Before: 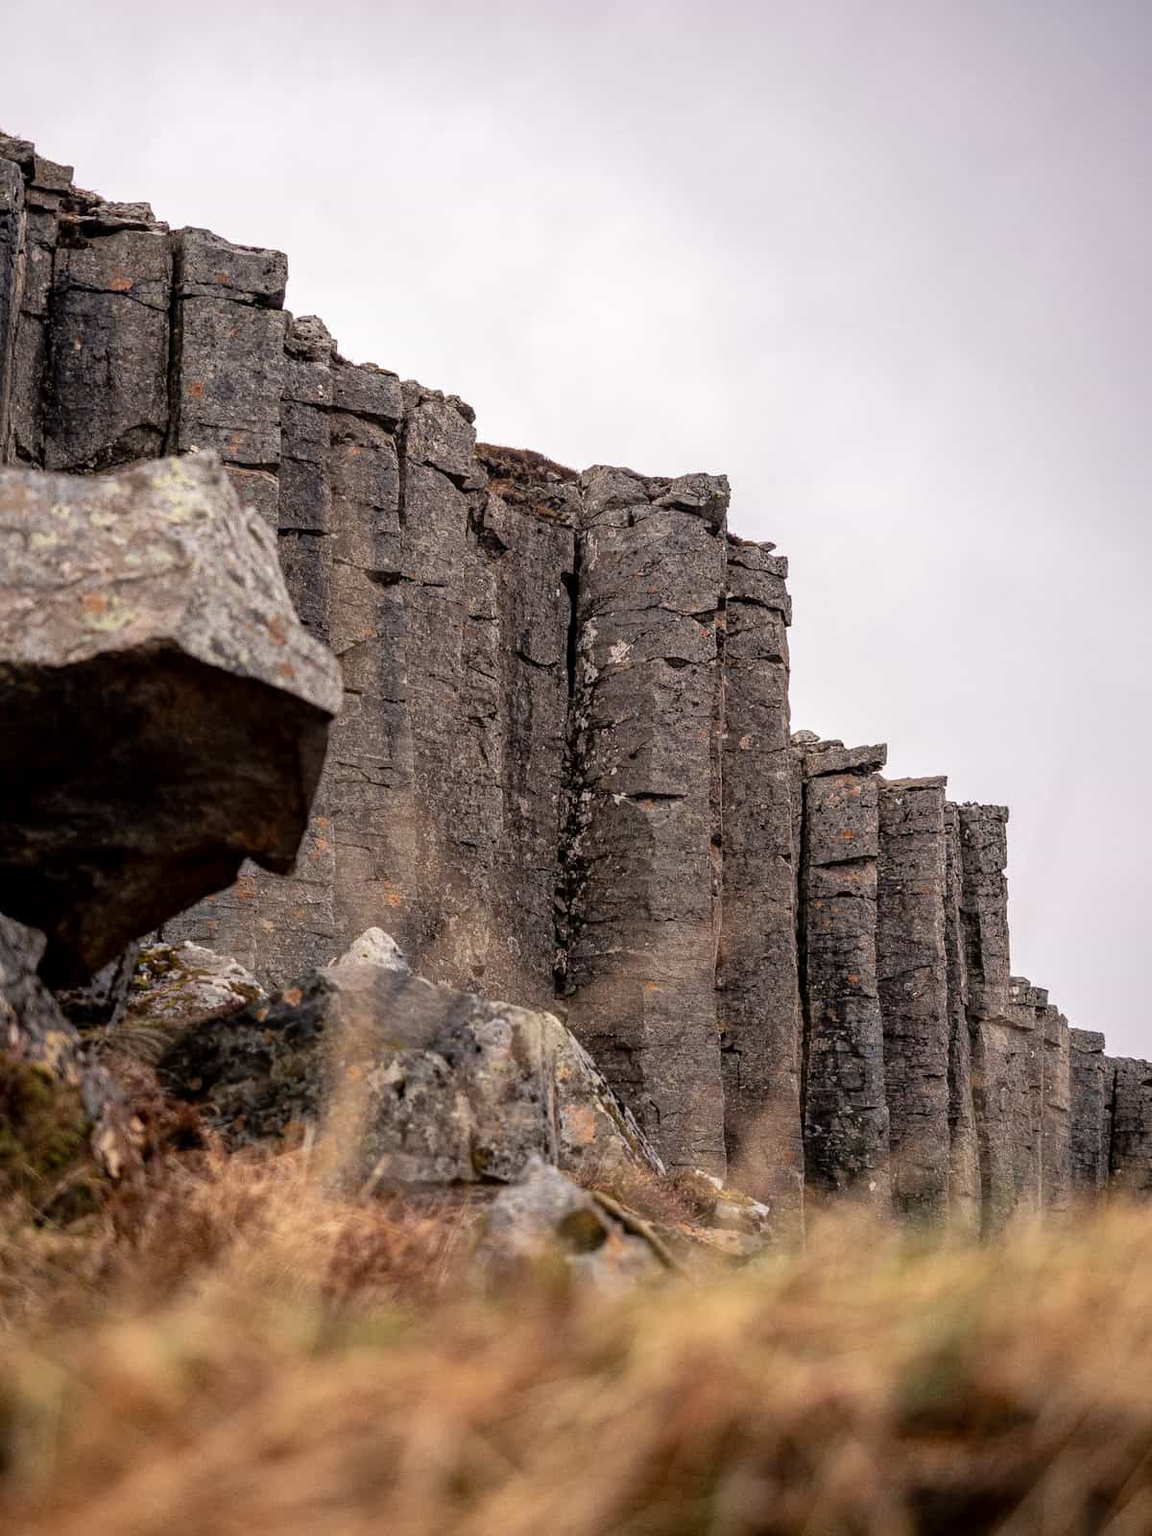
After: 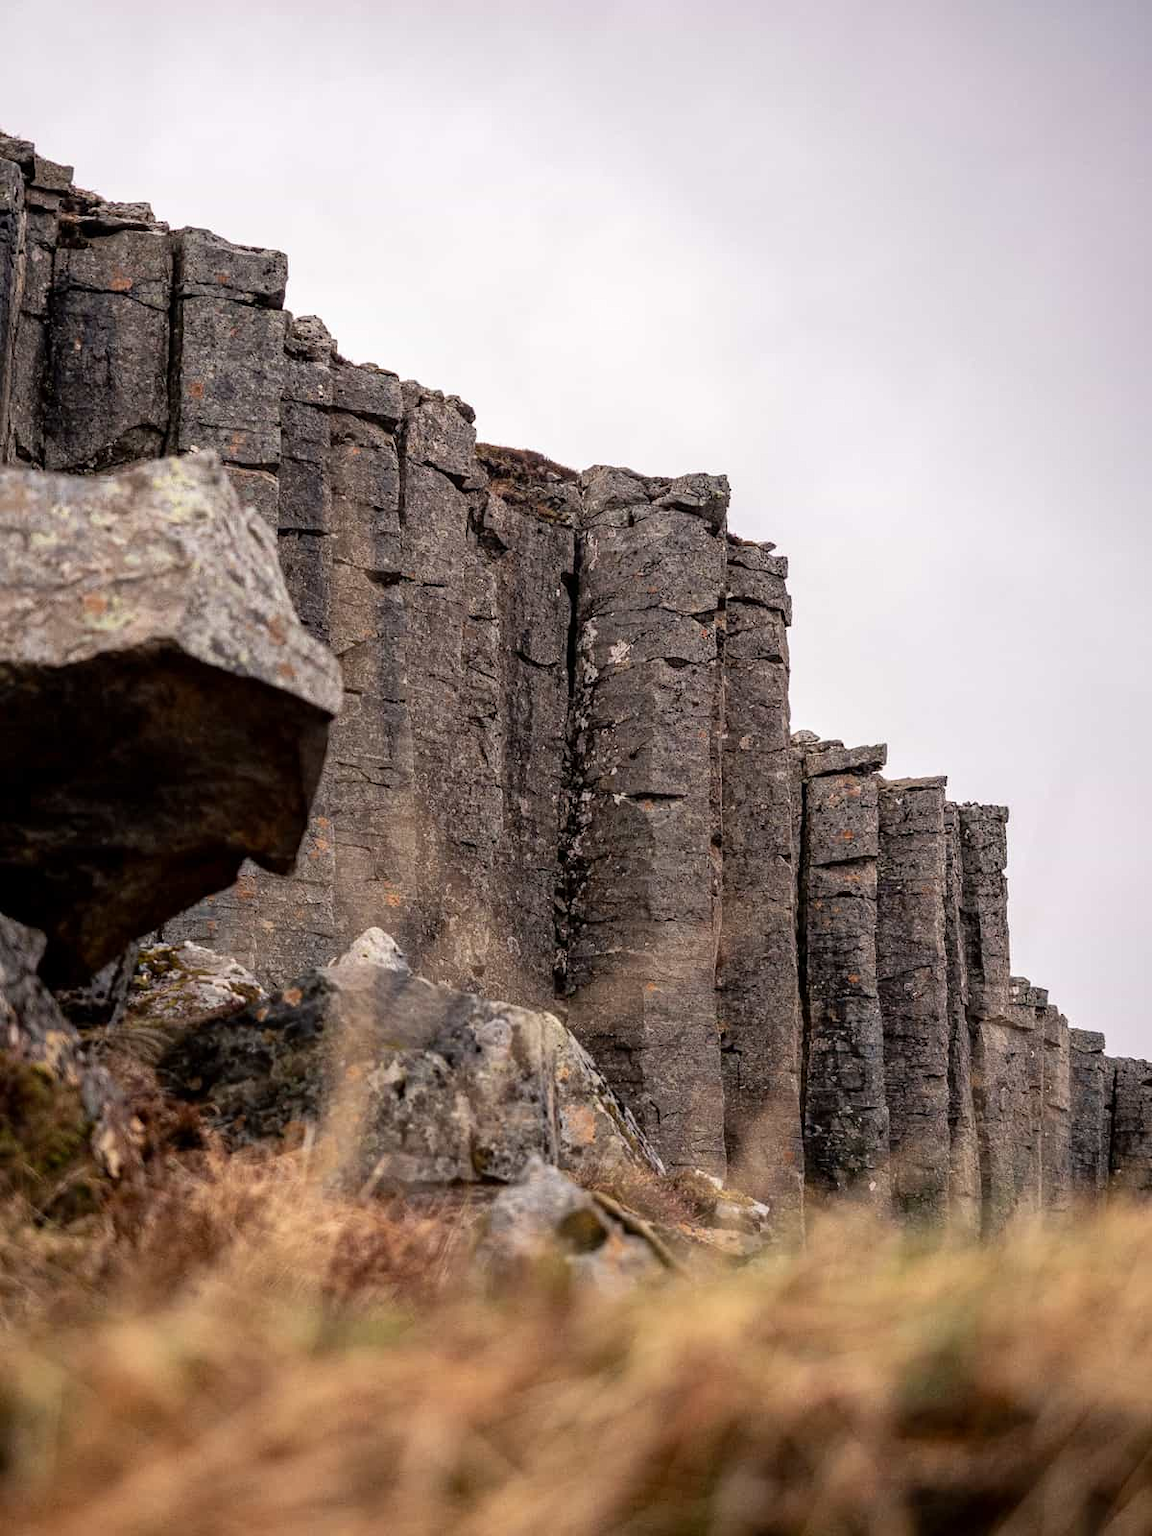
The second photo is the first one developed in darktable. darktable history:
contrast brightness saturation: contrast 0.075
